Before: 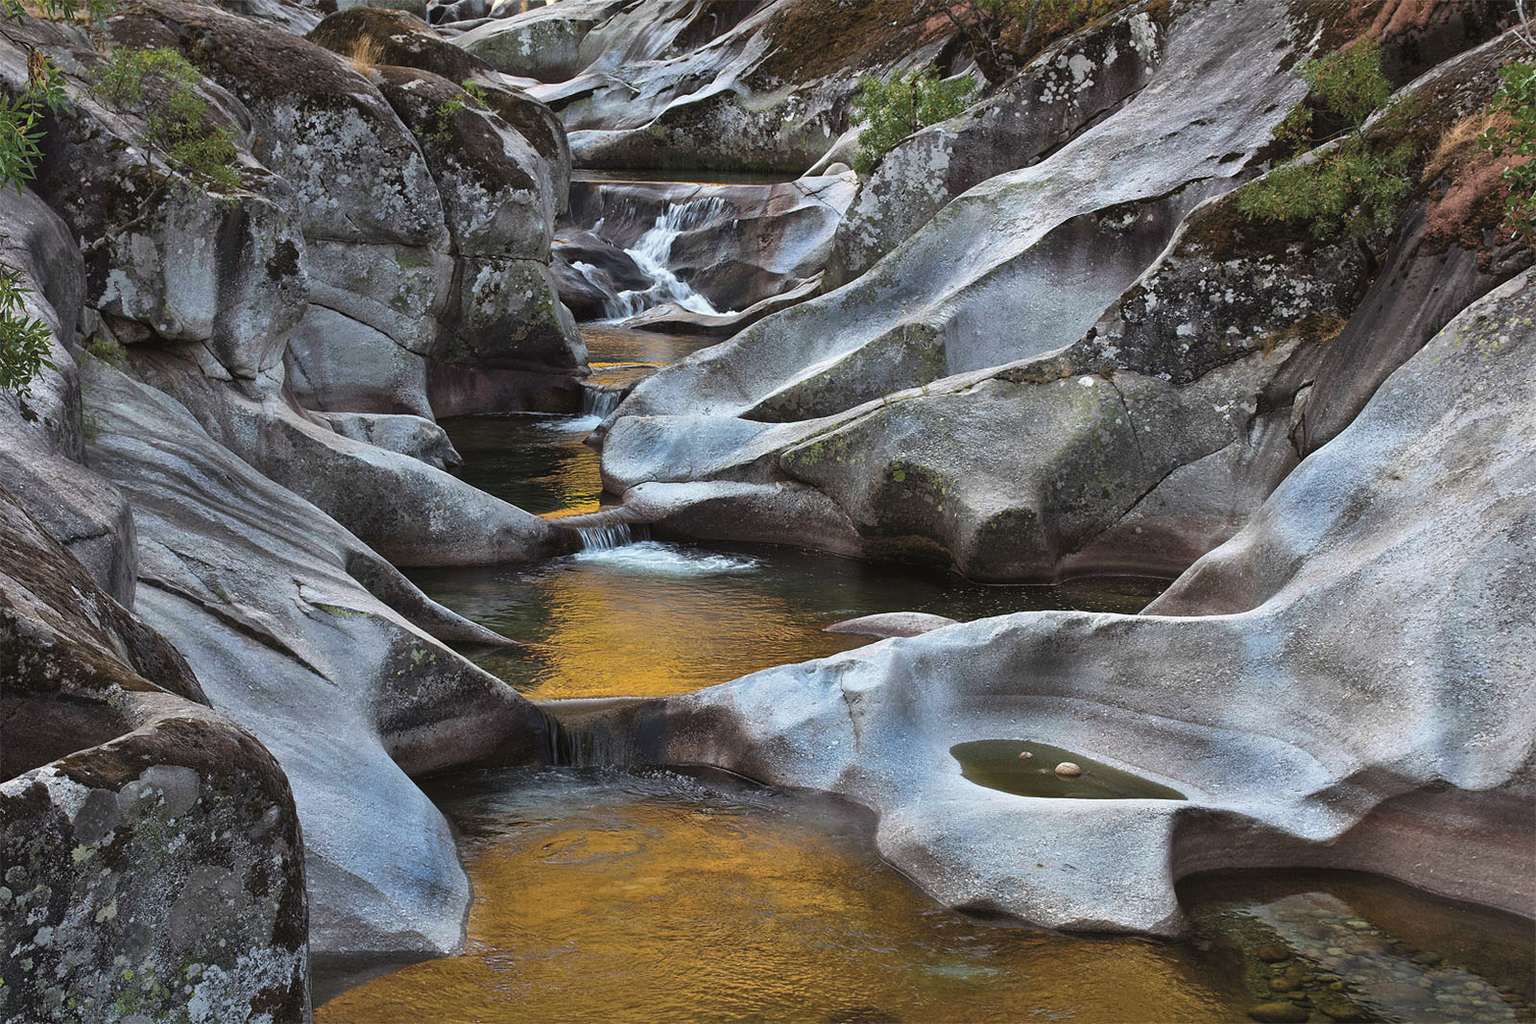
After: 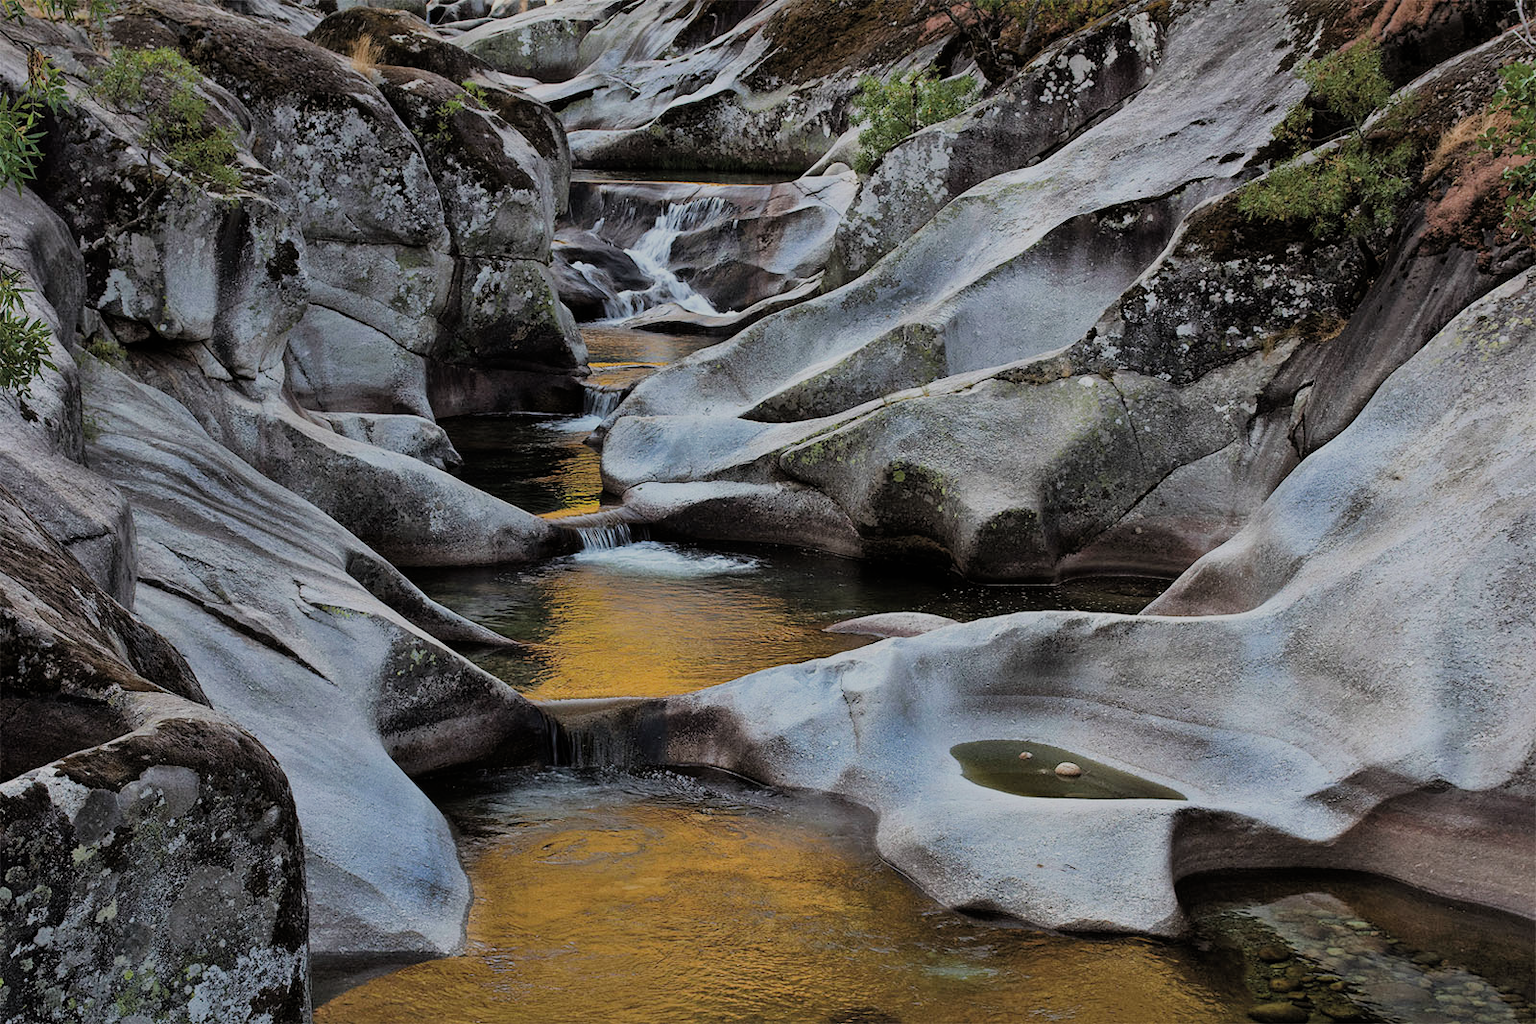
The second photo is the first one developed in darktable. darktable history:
filmic rgb: black relative exposure -6.13 EV, white relative exposure 6.97 EV, hardness 2.25
